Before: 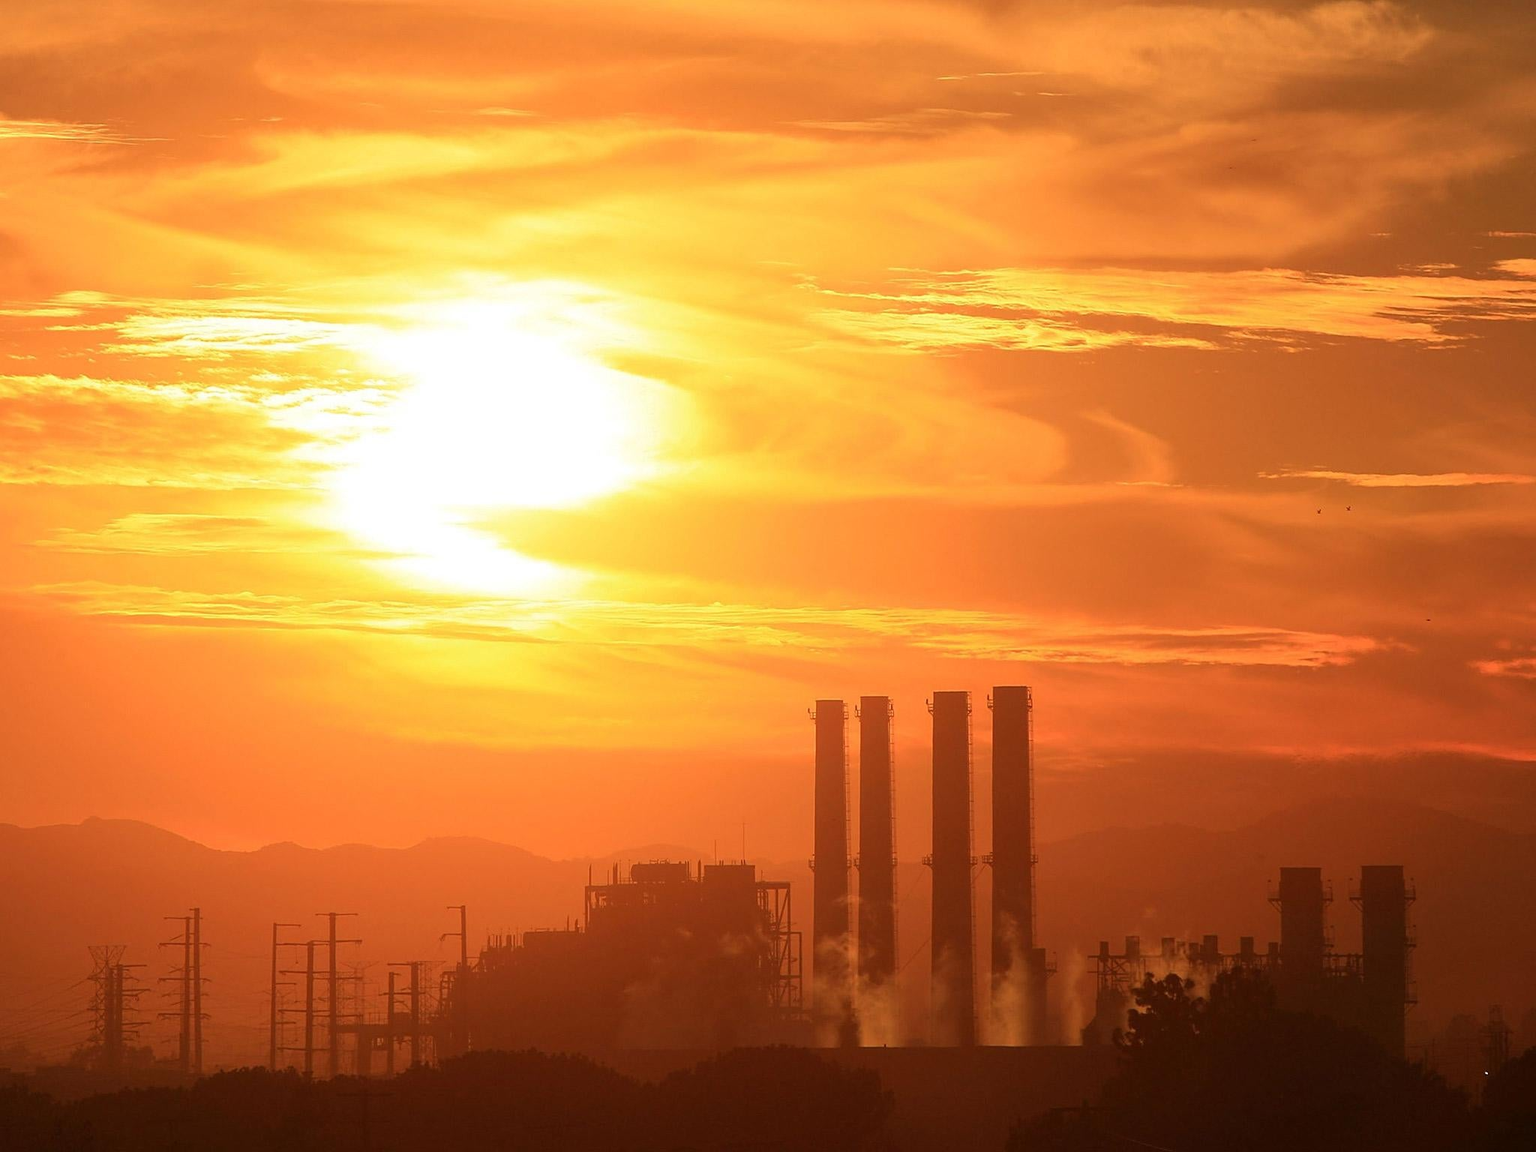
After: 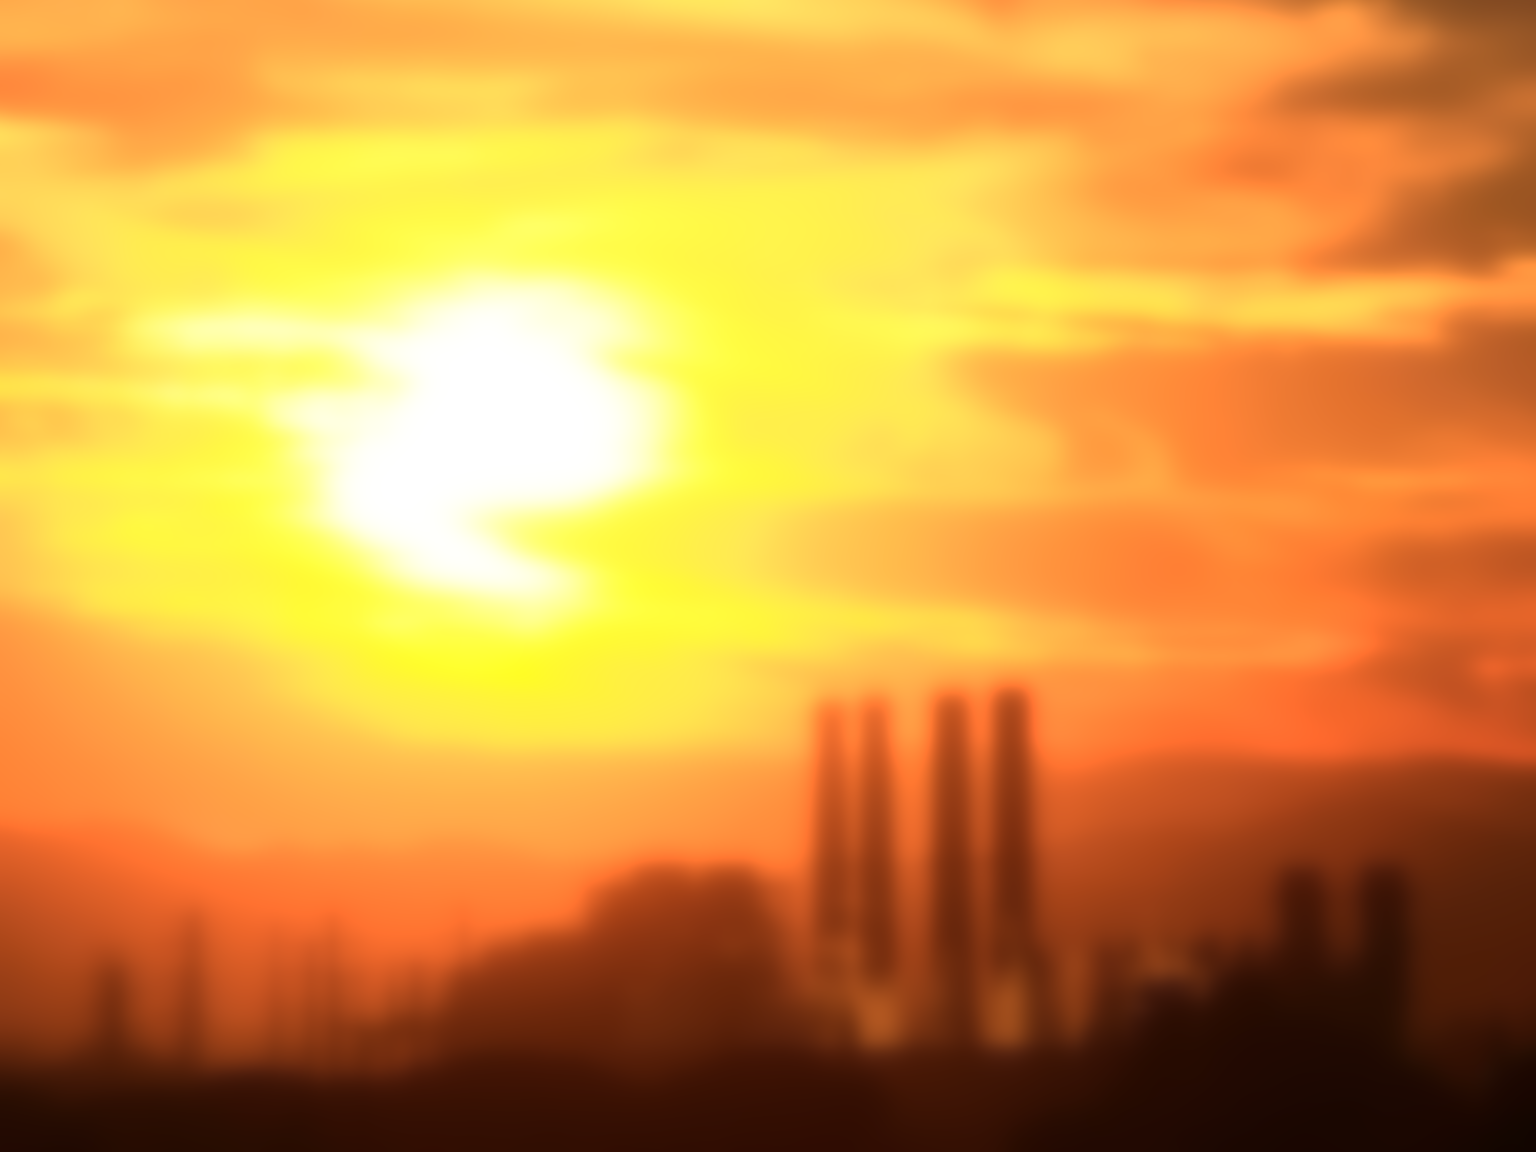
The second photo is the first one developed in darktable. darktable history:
tone equalizer: -8 EV -1.08 EV, -7 EV -1.01 EV, -6 EV -0.867 EV, -5 EV -0.578 EV, -3 EV 0.578 EV, -2 EV 0.867 EV, -1 EV 1.01 EV, +0 EV 1.08 EV, edges refinement/feathering 500, mask exposure compensation -1.57 EV, preserve details no
lowpass: radius 16, unbound 0
